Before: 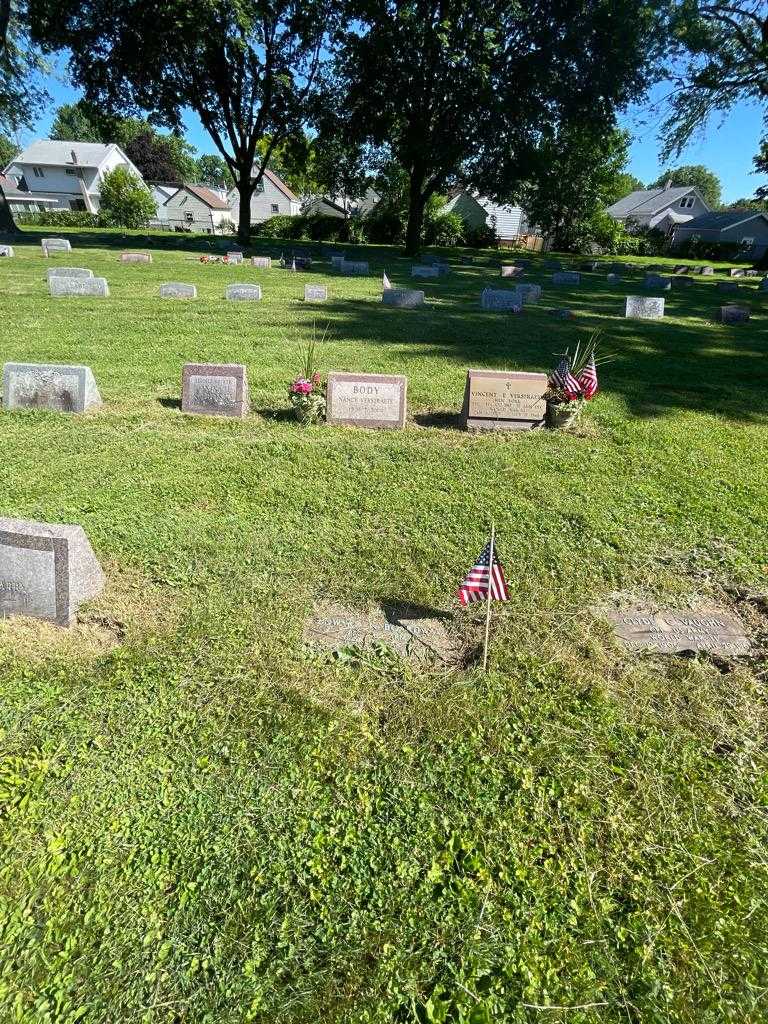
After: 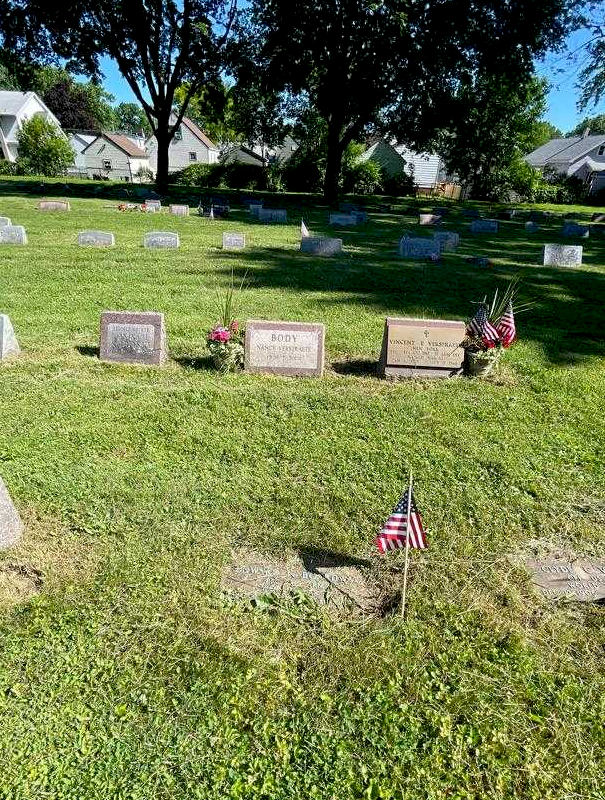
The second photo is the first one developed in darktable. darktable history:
crop and rotate: left 10.77%, top 5.1%, right 10.41%, bottom 16.76%
exposure: black level correction 0.009, exposure 0.014 EV, compensate highlight preservation false
